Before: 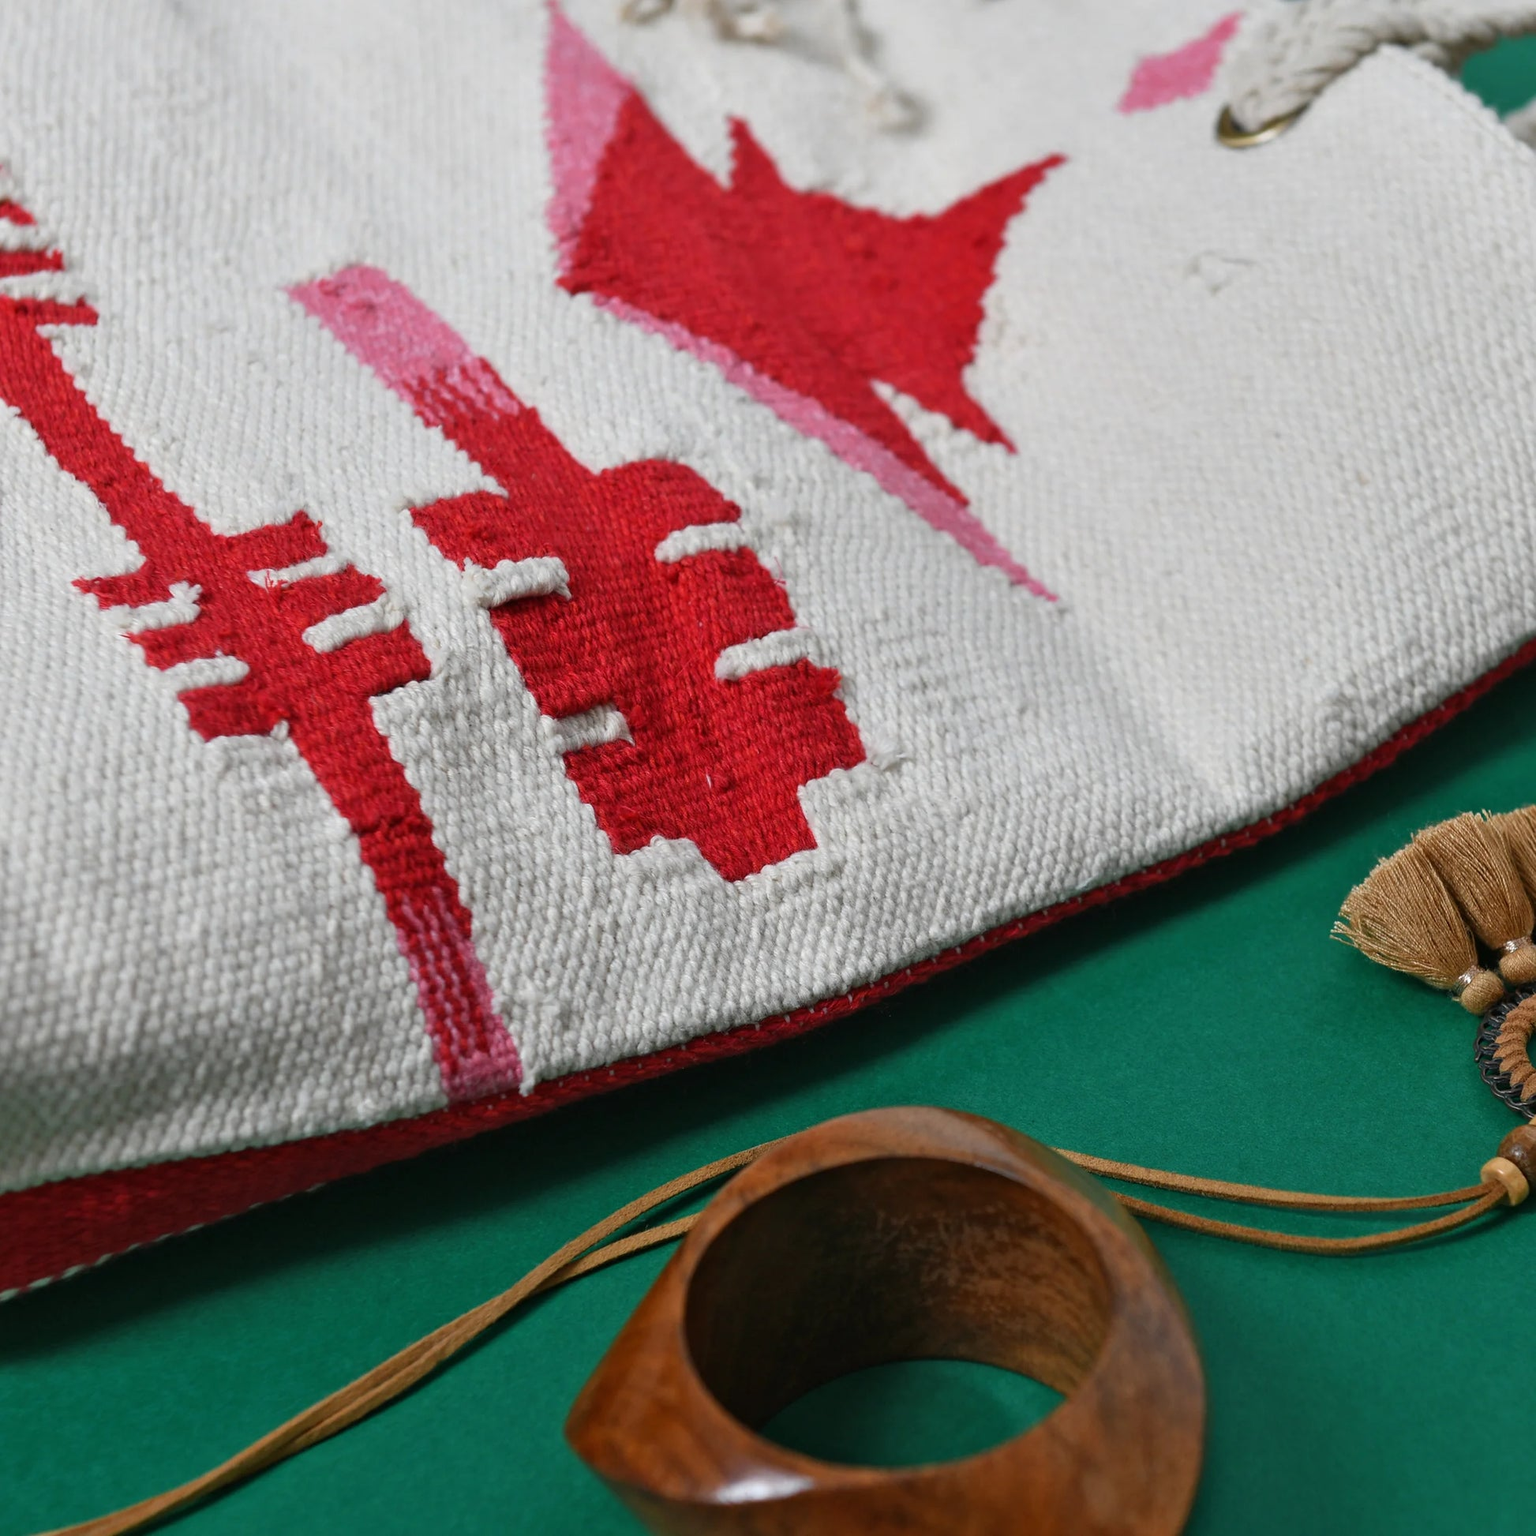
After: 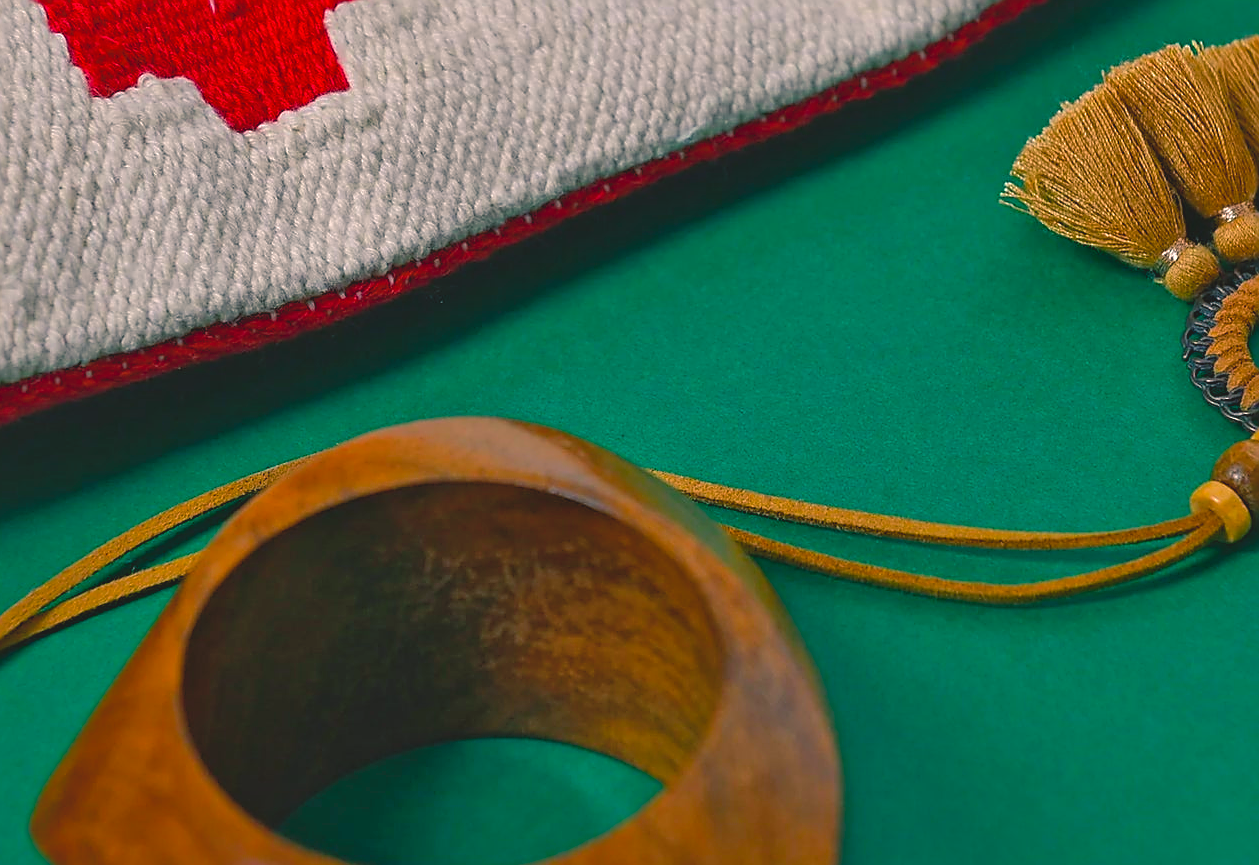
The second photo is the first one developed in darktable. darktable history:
sharpen: radius 1.383, amount 1.263, threshold 0.611
contrast brightness saturation: contrast -0.101, brightness 0.047, saturation 0.084
crop and rotate: left 35.256%, top 50.625%, bottom 4.904%
color balance rgb: shadows lift › chroma 5.096%, shadows lift › hue 240.41°, highlights gain › chroma 2.033%, highlights gain › hue 44.96°, linear chroma grading › global chroma 14.721%, perceptual saturation grading › global saturation 30.9%, contrast 4.041%
shadows and highlights: on, module defaults
